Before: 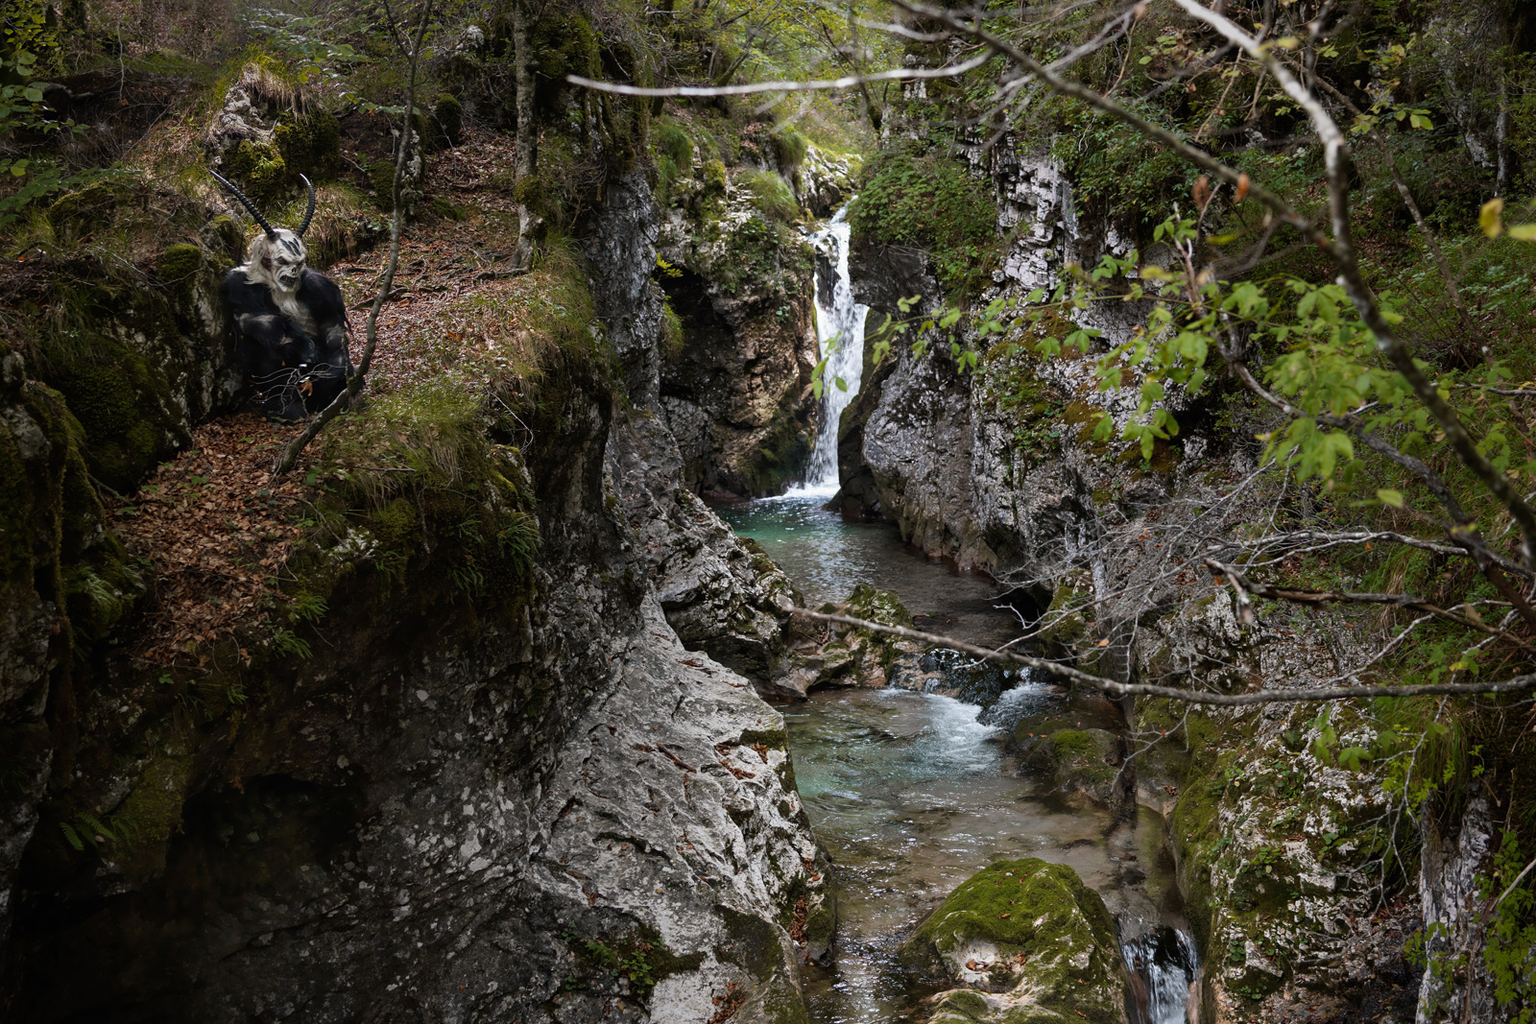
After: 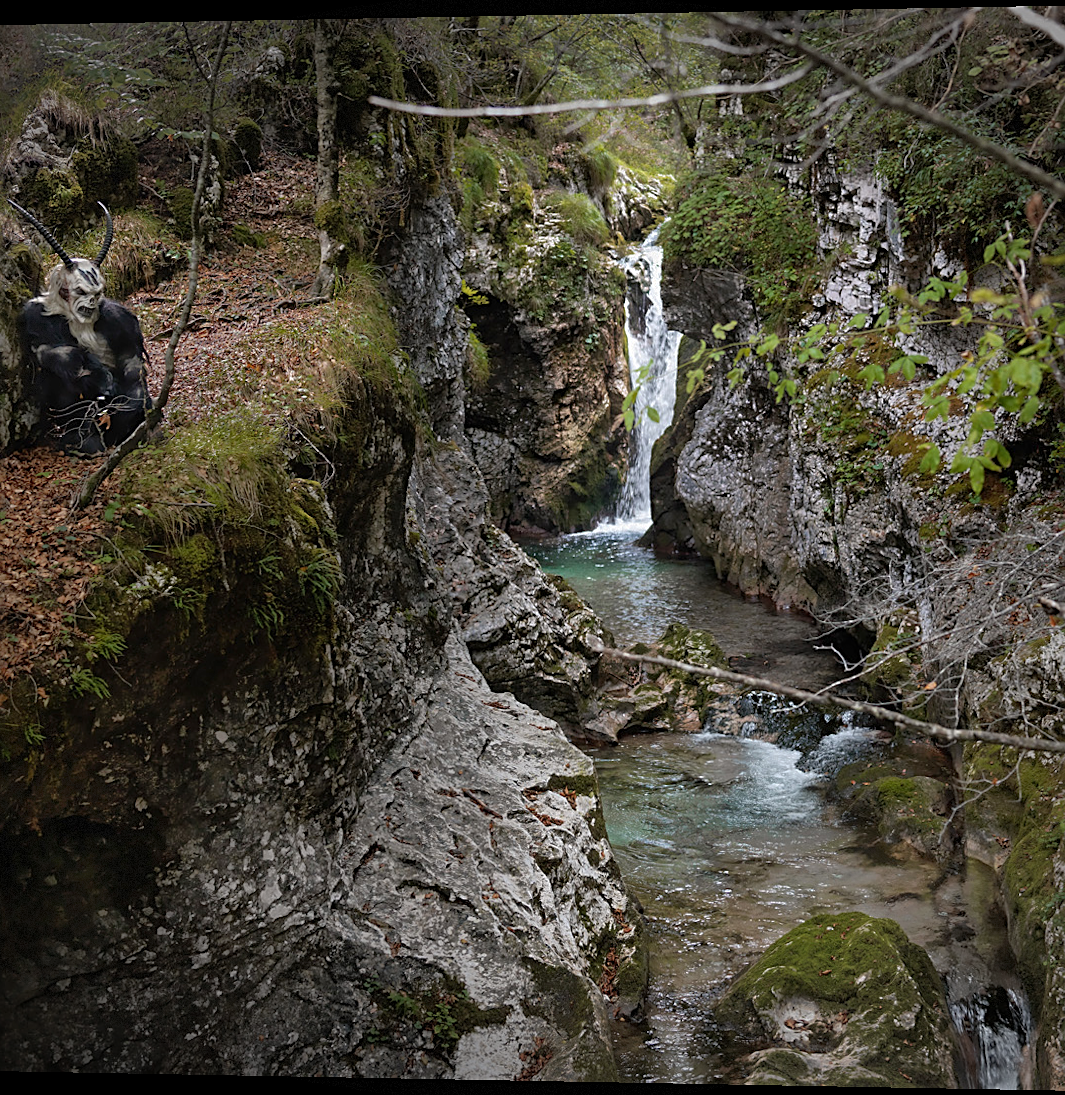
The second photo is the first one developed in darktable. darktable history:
rotate and perspective: lens shift (horizontal) -0.055, automatic cropping off
crop and rotate: left 12.673%, right 20.66%
white balance: emerald 1
vignetting: fall-off start 100%, brightness -0.406, saturation -0.3, width/height ratio 1.324, dithering 8-bit output, unbound false
shadows and highlights: on, module defaults
sharpen: on, module defaults
